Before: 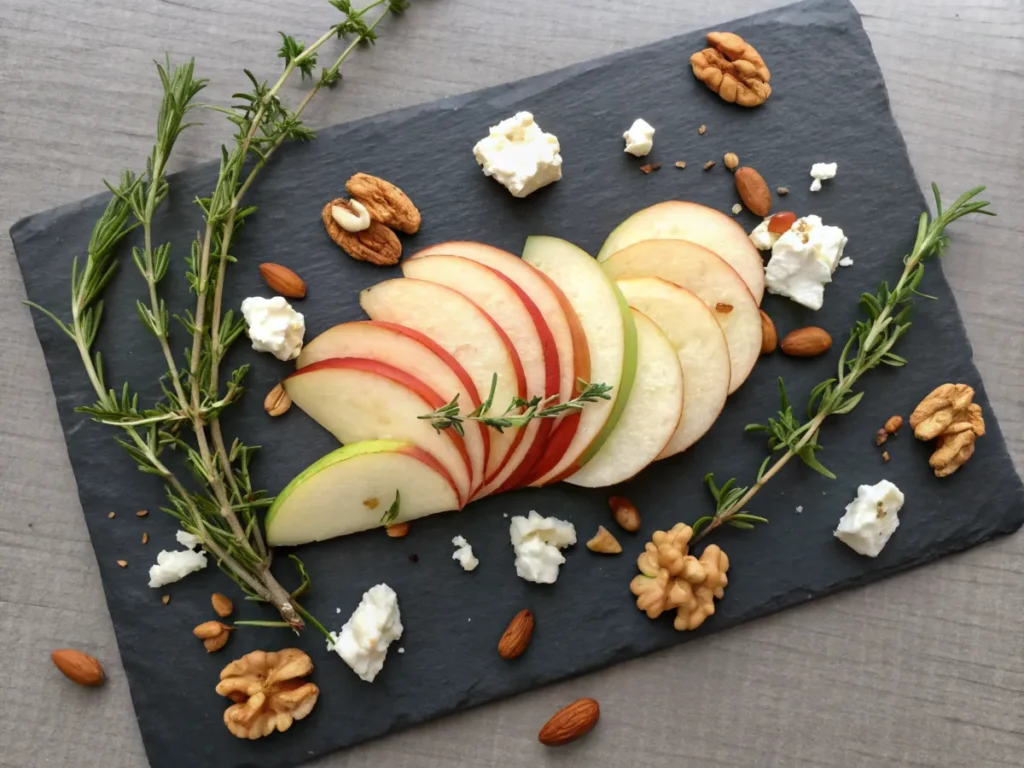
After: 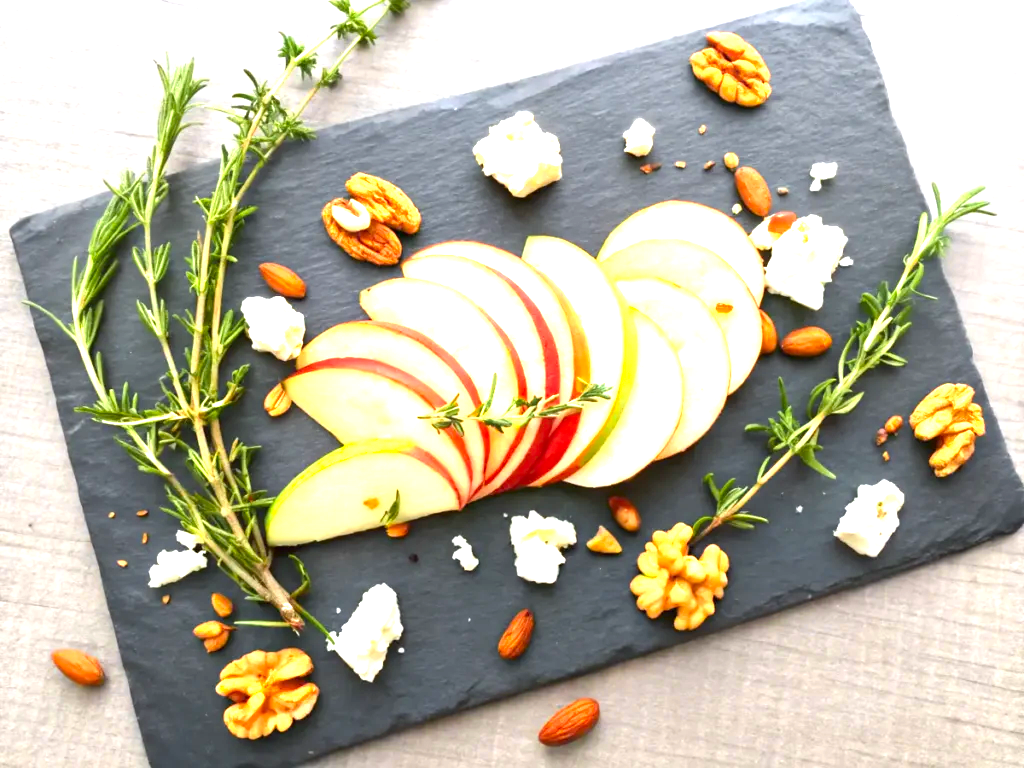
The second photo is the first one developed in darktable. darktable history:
color zones: curves: ch0 [(0.224, 0.526) (0.75, 0.5)]; ch1 [(0.055, 0.526) (0.224, 0.761) (0.377, 0.526) (0.75, 0.5)]
exposure: black level correction 0, exposure 1.744 EV, compensate exposure bias true, compensate highlight preservation false
